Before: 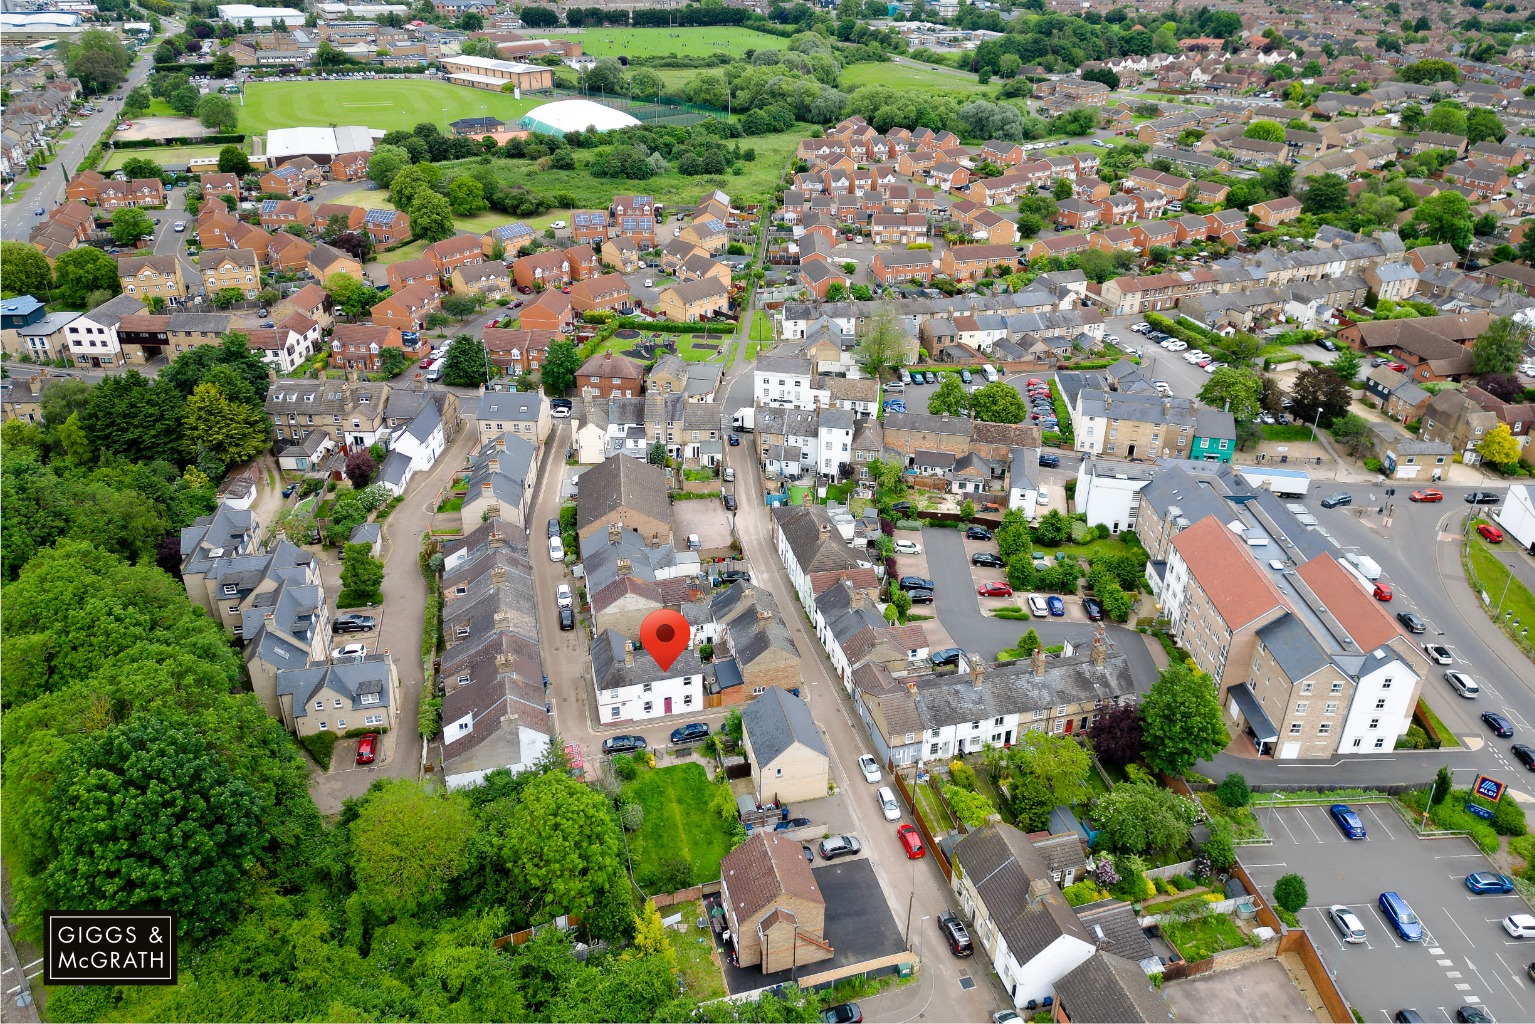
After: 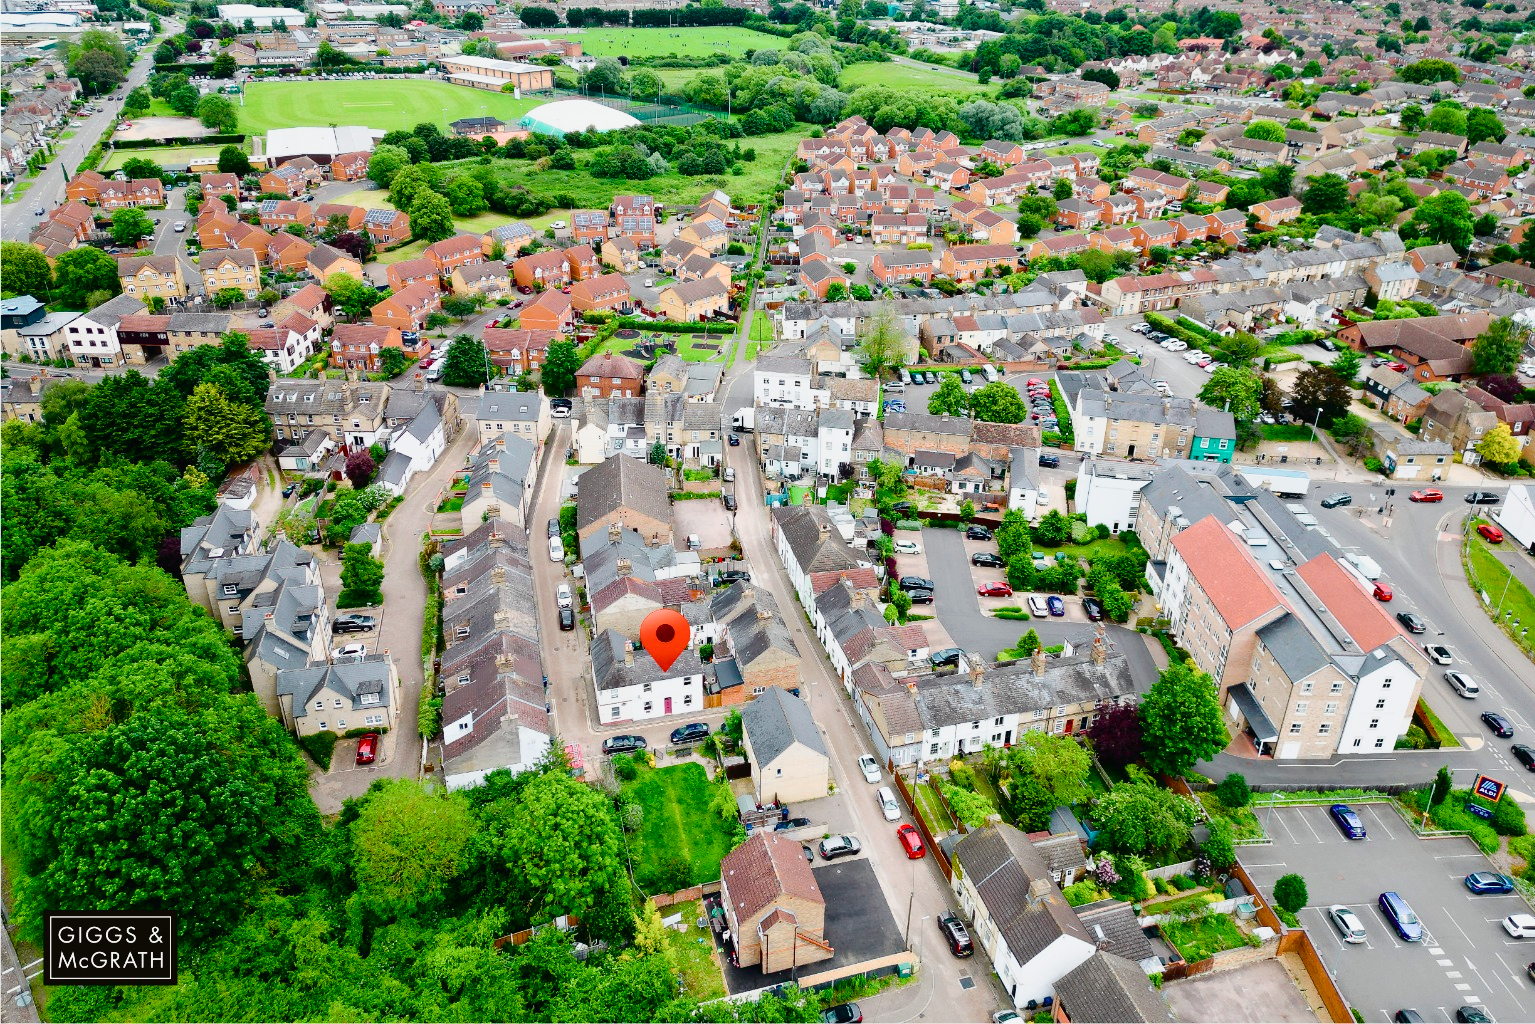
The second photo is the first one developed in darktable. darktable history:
color balance rgb: perceptual saturation grading › global saturation 20%, perceptual saturation grading › highlights -50.486%, perceptual saturation grading › shadows 30.01%, global vibrance 20%
tone curve: curves: ch0 [(0, 0.014) (0.17, 0.099) (0.398, 0.423) (0.728, 0.808) (0.877, 0.91) (0.99, 0.955)]; ch1 [(0, 0) (0.377, 0.325) (0.493, 0.491) (0.505, 0.504) (0.515, 0.515) (0.554, 0.575) (0.623, 0.643) (0.701, 0.718) (1, 1)]; ch2 [(0, 0) (0.423, 0.453) (0.481, 0.485) (0.501, 0.501) (0.531, 0.527) (0.586, 0.597) (0.663, 0.706) (0.717, 0.753) (1, 0.991)], color space Lab, independent channels, preserve colors none
